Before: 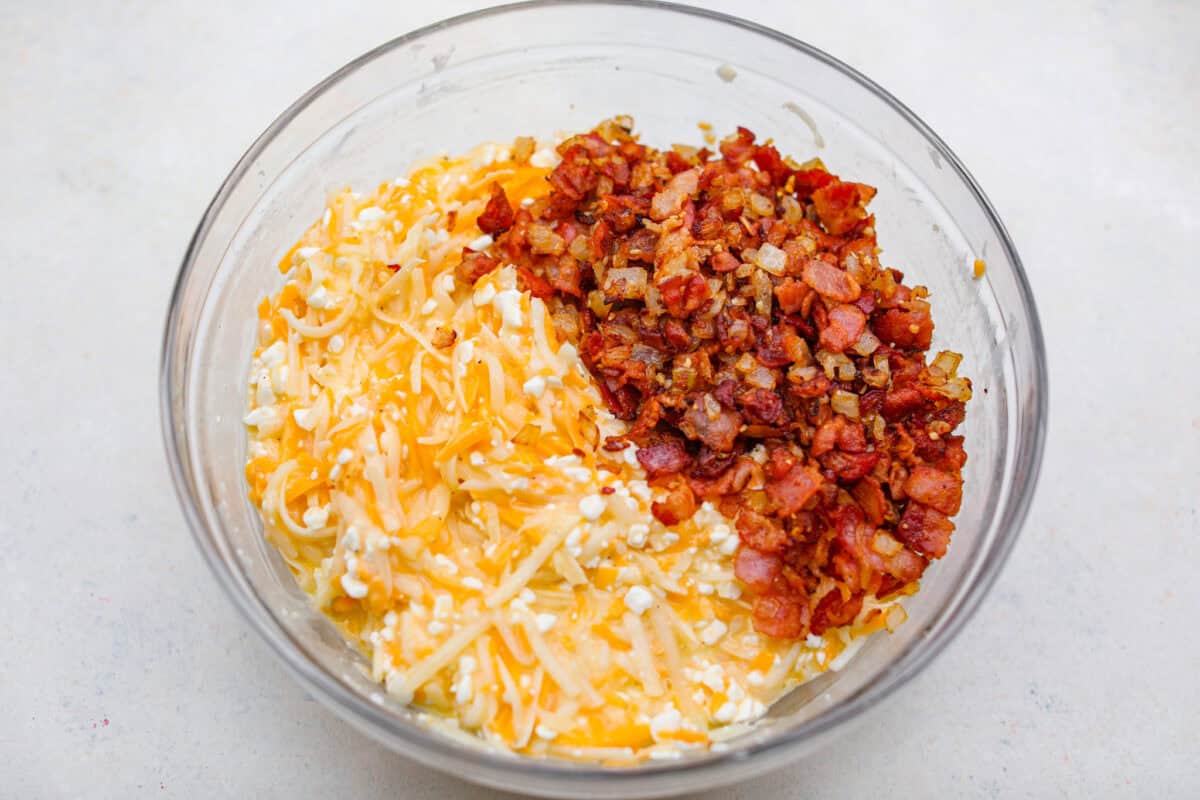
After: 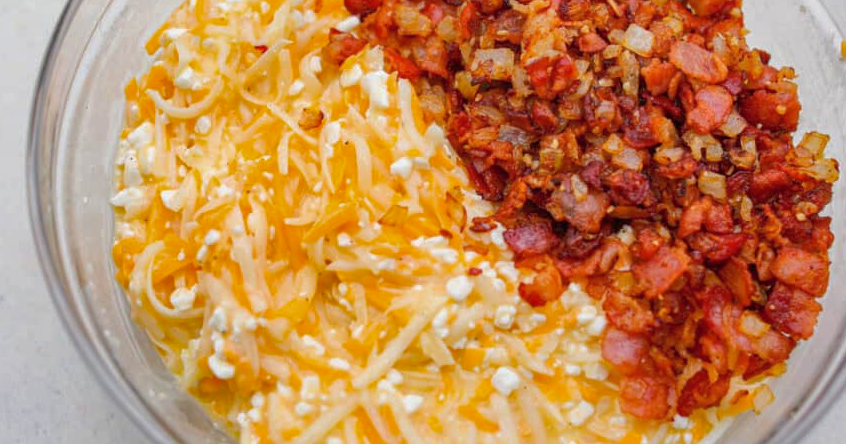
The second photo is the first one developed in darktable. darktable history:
crop: left 11.101%, top 27.431%, right 18.327%, bottom 16.986%
shadows and highlights: on, module defaults
